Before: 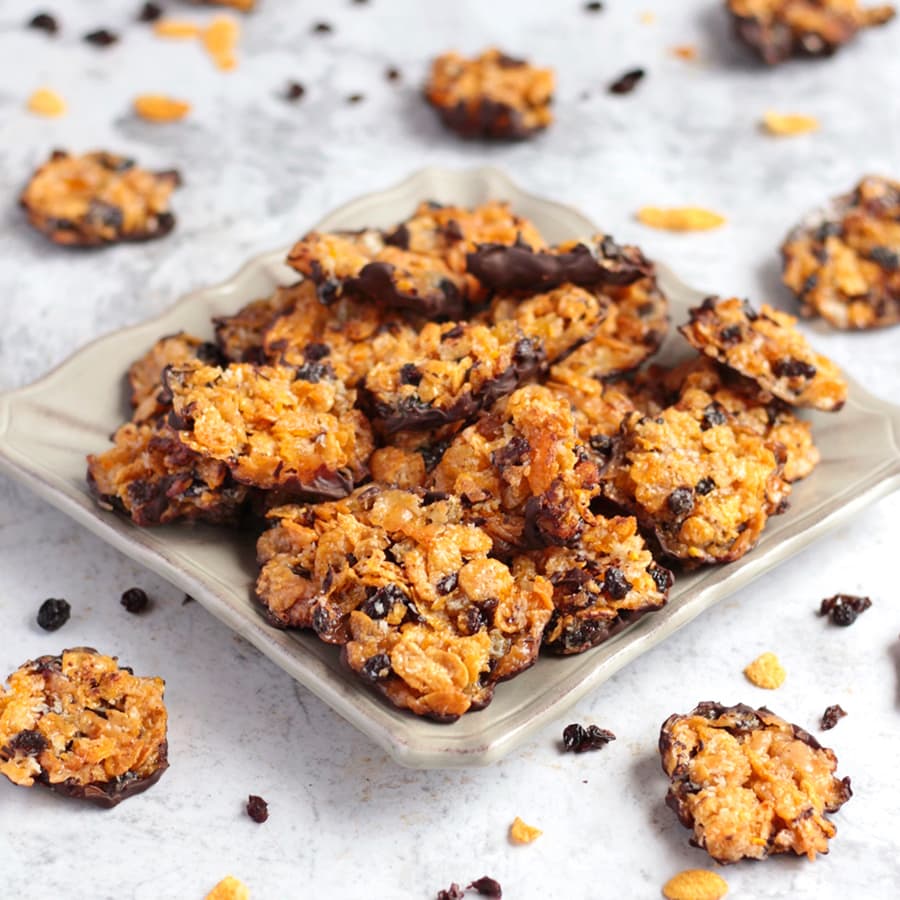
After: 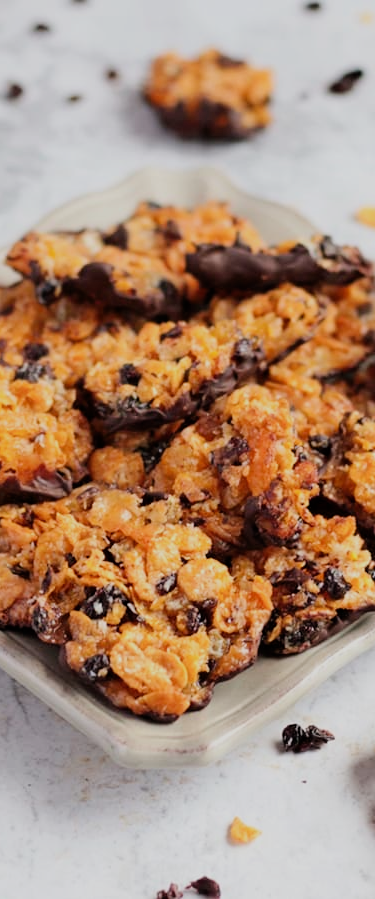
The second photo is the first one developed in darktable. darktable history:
crop: left 31.229%, right 27.105%
filmic rgb: black relative exposure -7.65 EV, white relative exposure 4.56 EV, hardness 3.61, contrast 1.05
